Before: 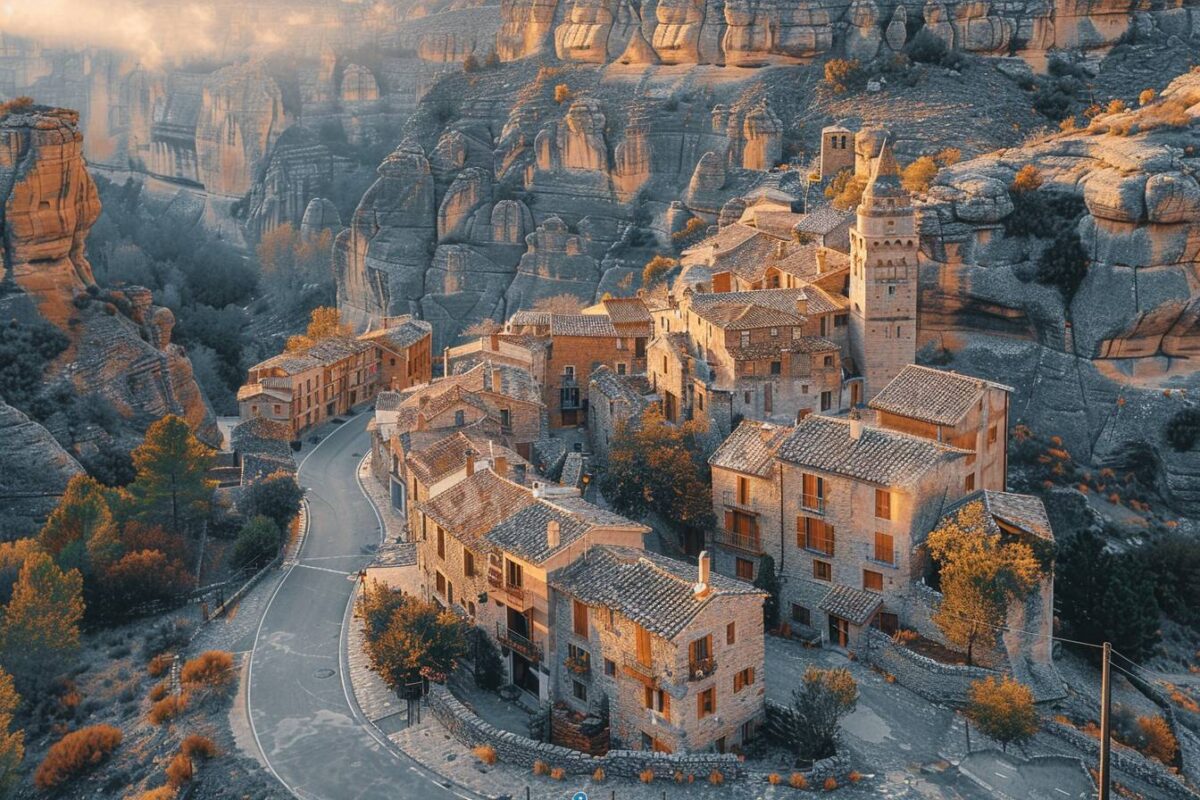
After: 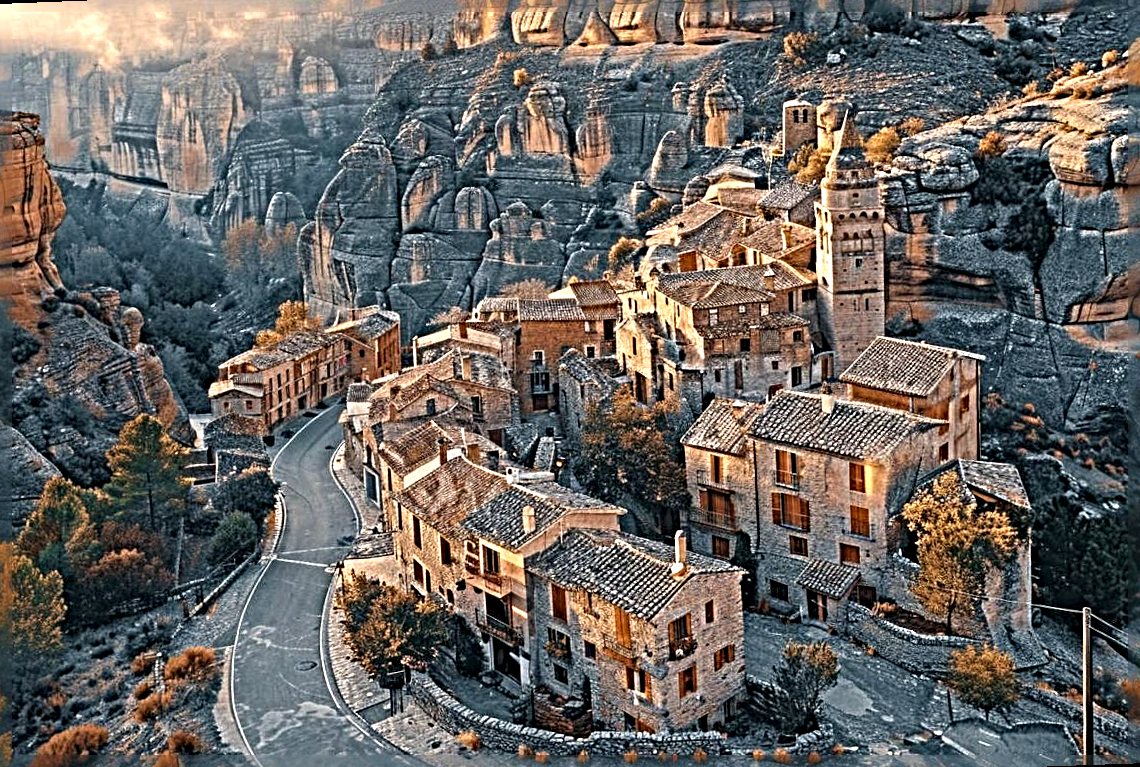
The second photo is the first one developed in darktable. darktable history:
haze removal: compatibility mode true, adaptive false
sharpen: radius 6.3, amount 1.8, threshold 0
rotate and perspective: rotation -2.12°, lens shift (vertical) 0.009, lens shift (horizontal) -0.008, automatic cropping original format, crop left 0.036, crop right 0.964, crop top 0.05, crop bottom 0.959
